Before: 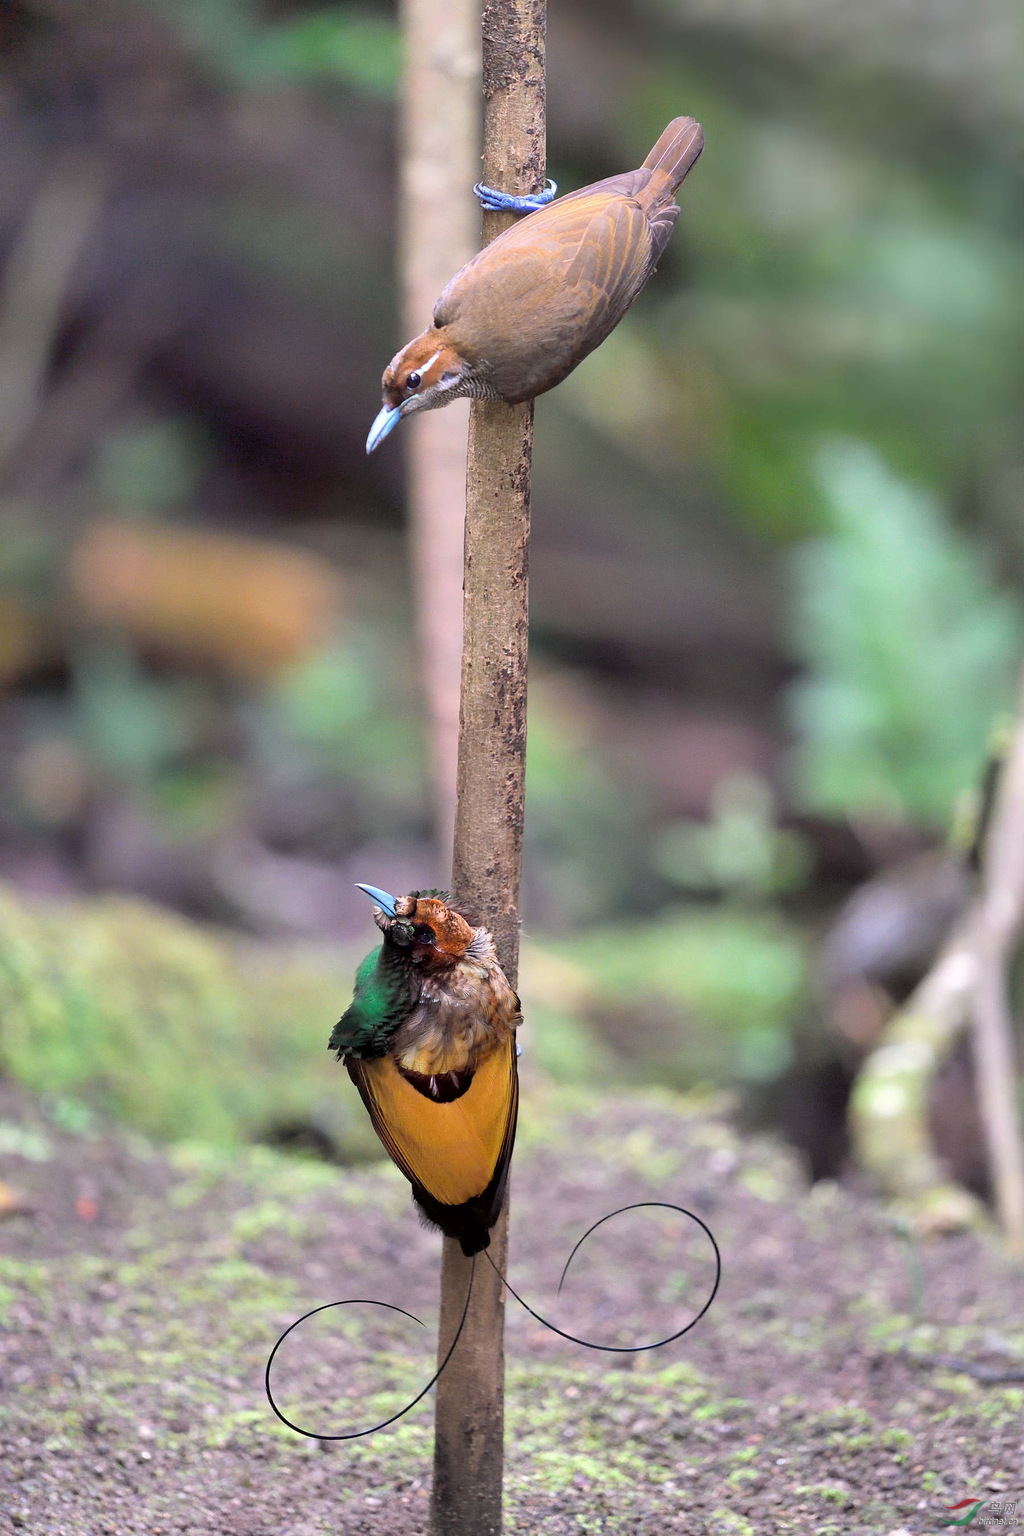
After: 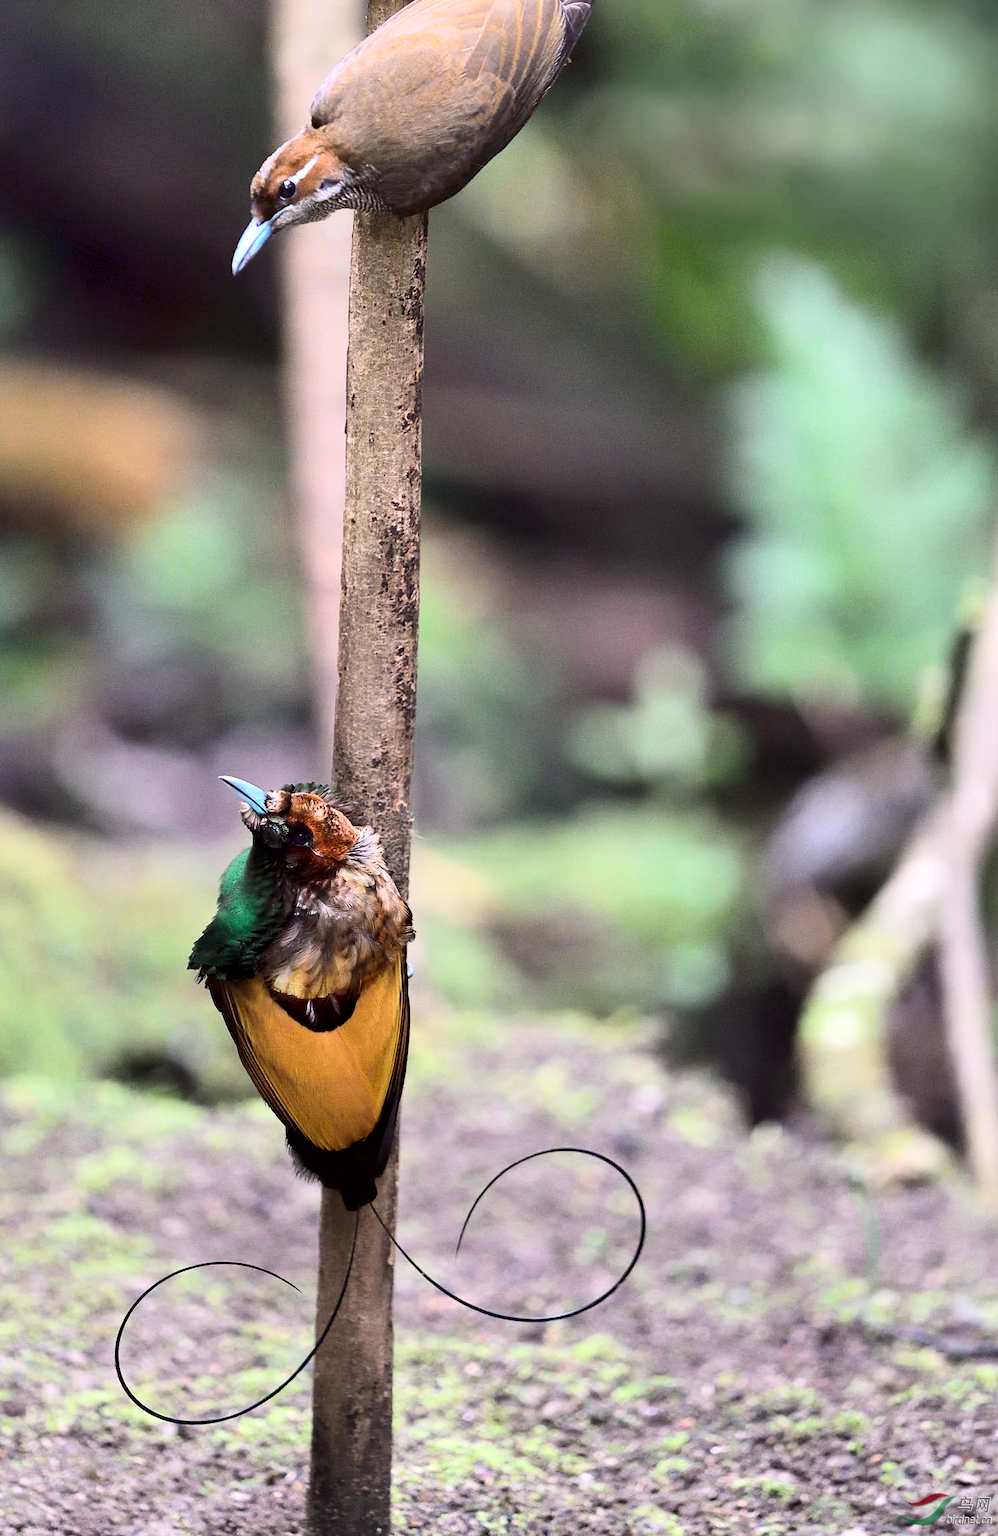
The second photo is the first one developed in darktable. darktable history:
contrast brightness saturation: contrast 0.283
crop: left 16.352%, top 14.237%
